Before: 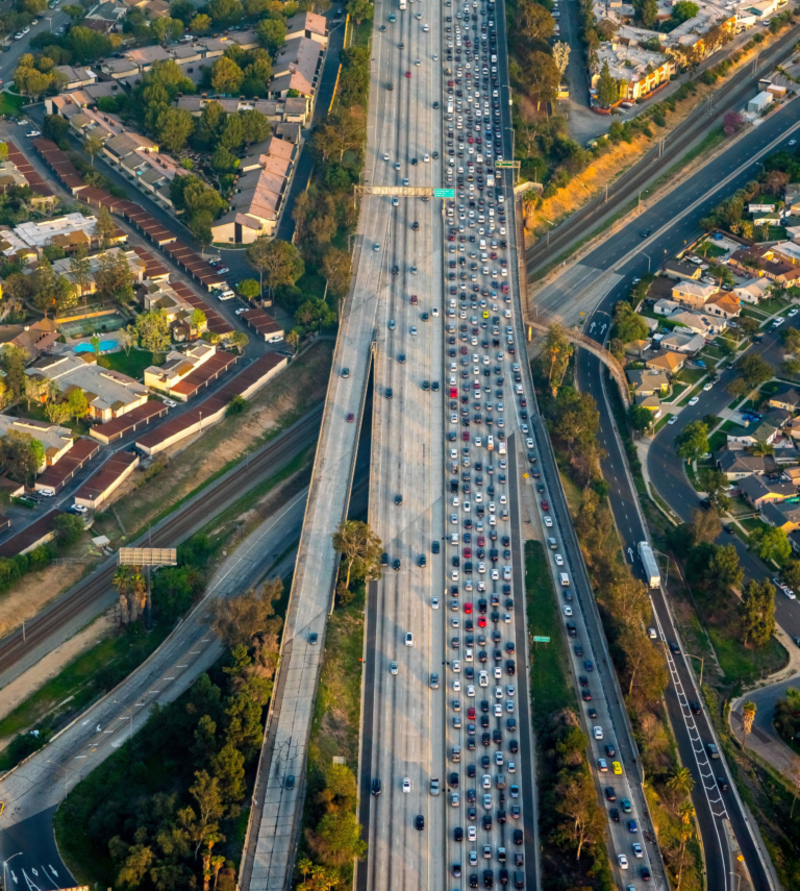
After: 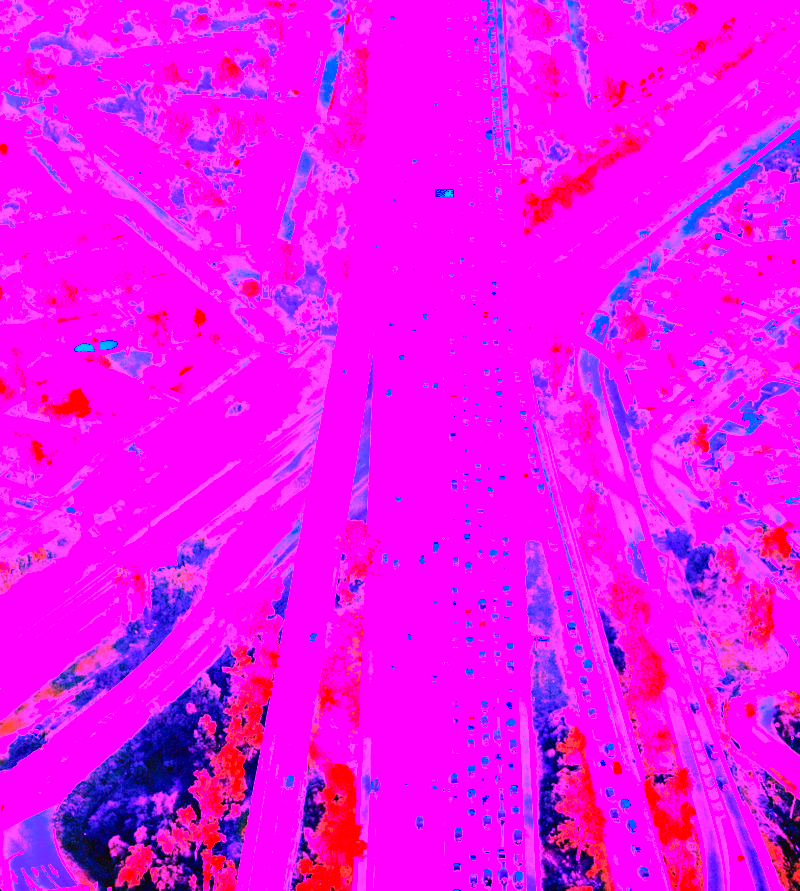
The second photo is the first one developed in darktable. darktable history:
tone curve: curves: ch0 [(0, 0.021) (0.049, 0.044) (0.152, 0.14) (0.328, 0.377) (0.473, 0.543) (0.641, 0.705) (0.85, 0.894) (1, 0.969)]; ch1 [(0, 0) (0.302, 0.331) (0.433, 0.432) (0.472, 0.47) (0.502, 0.503) (0.527, 0.516) (0.564, 0.573) (0.614, 0.626) (0.677, 0.701) (0.859, 0.885) (1, 1)]; ch2 [(0, 0) (0.33, 0.301) (0.447, 0.44) (0.487, 0.496) (0.502, 0.516) (0.535, 0.563) (0.565, 0.597) (0.608, 0.641) (1, 1)], color space Lab, independent channels, preserve colors none
white balance: red 8, blue 8
